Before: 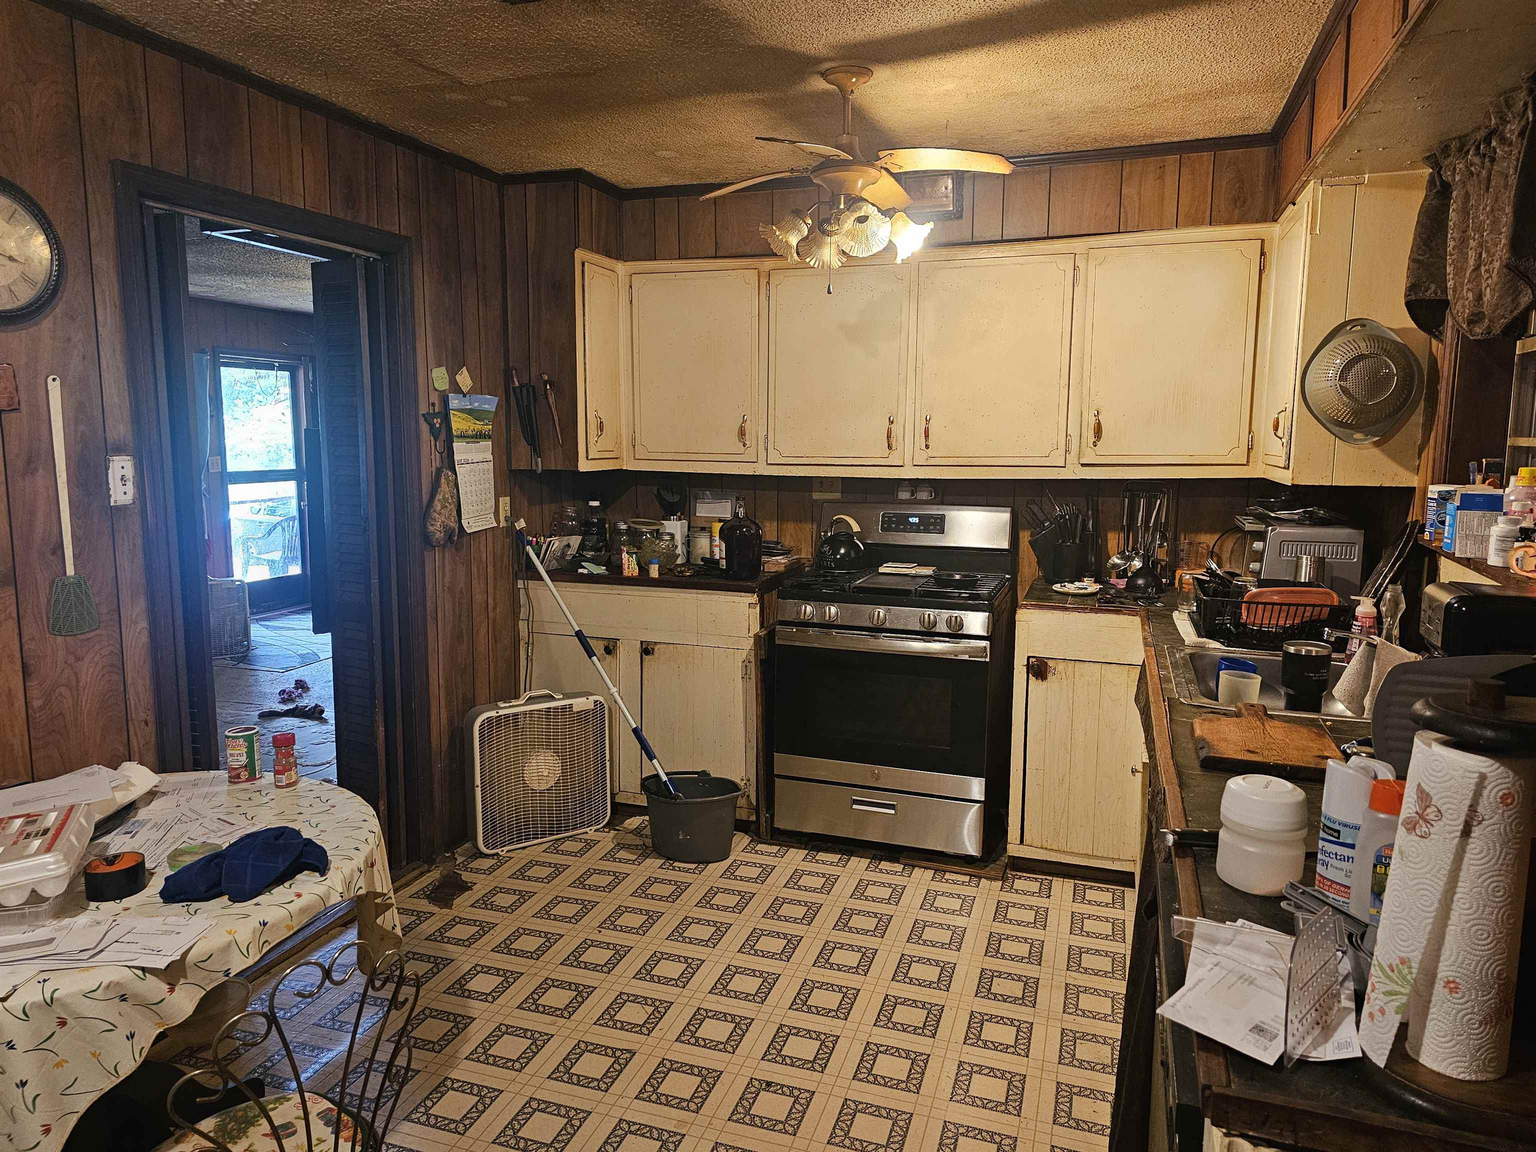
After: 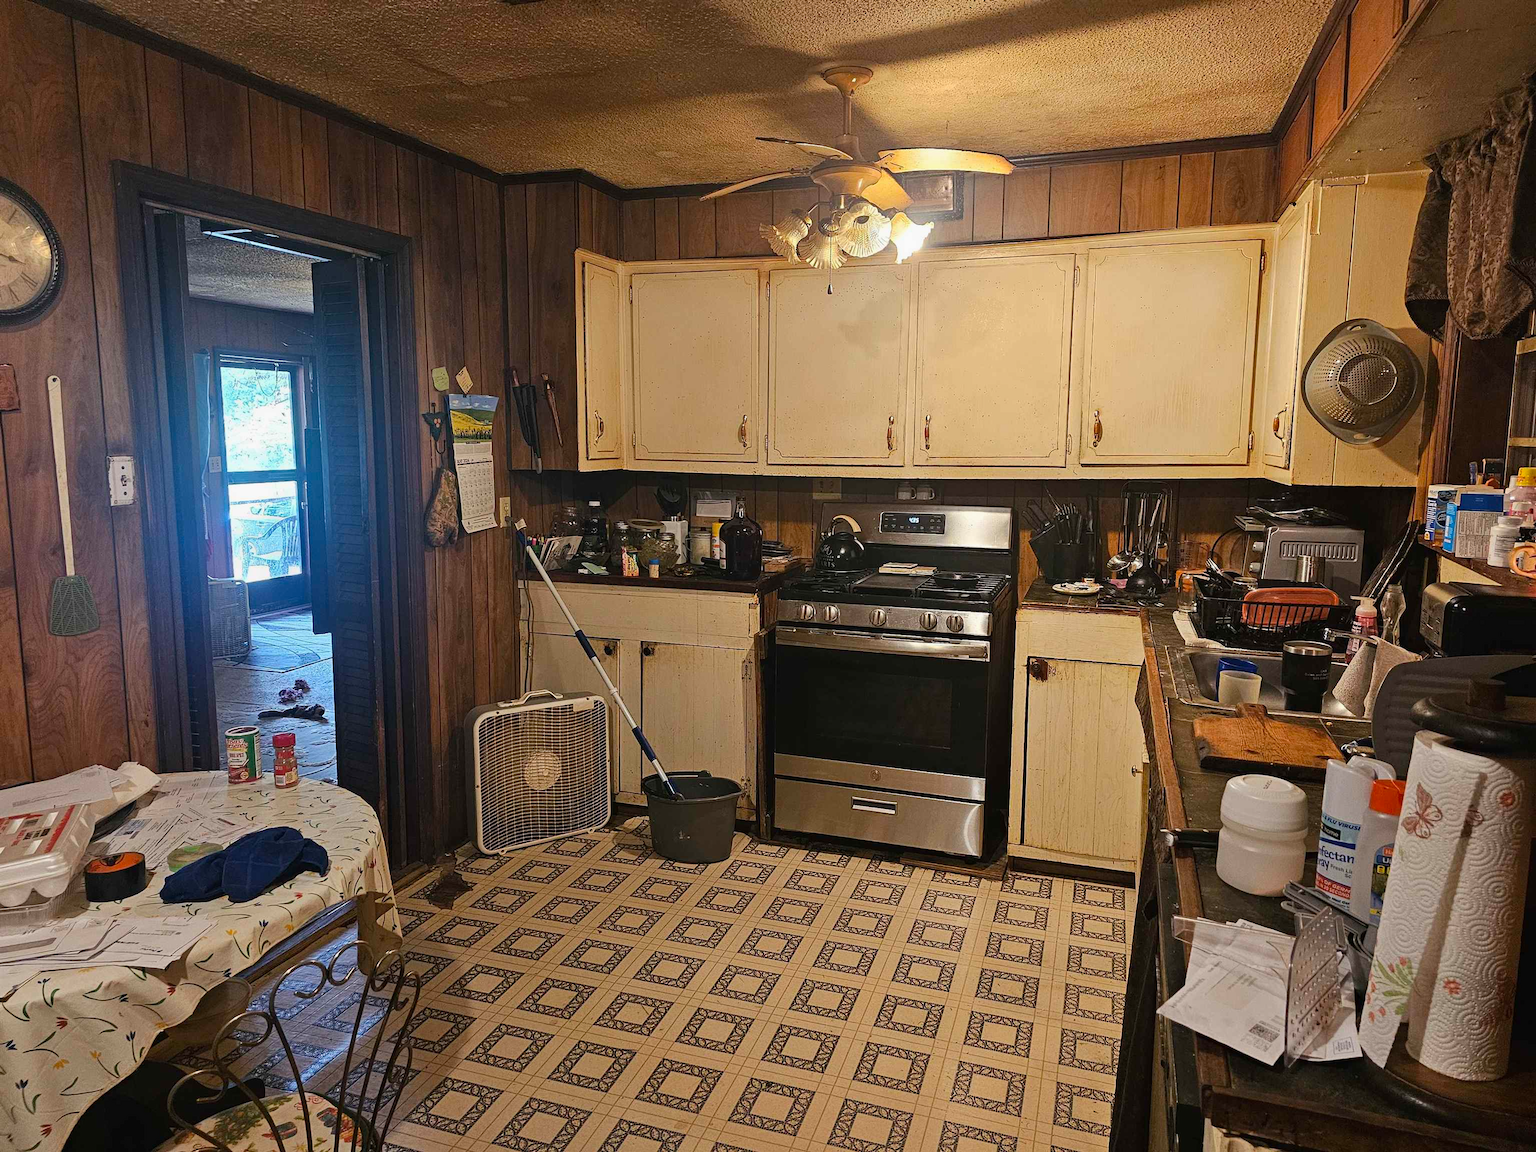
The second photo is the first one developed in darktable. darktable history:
exposure: exposure -0.069 EV, compensate exposure bias true, compensate highlight preservation false
